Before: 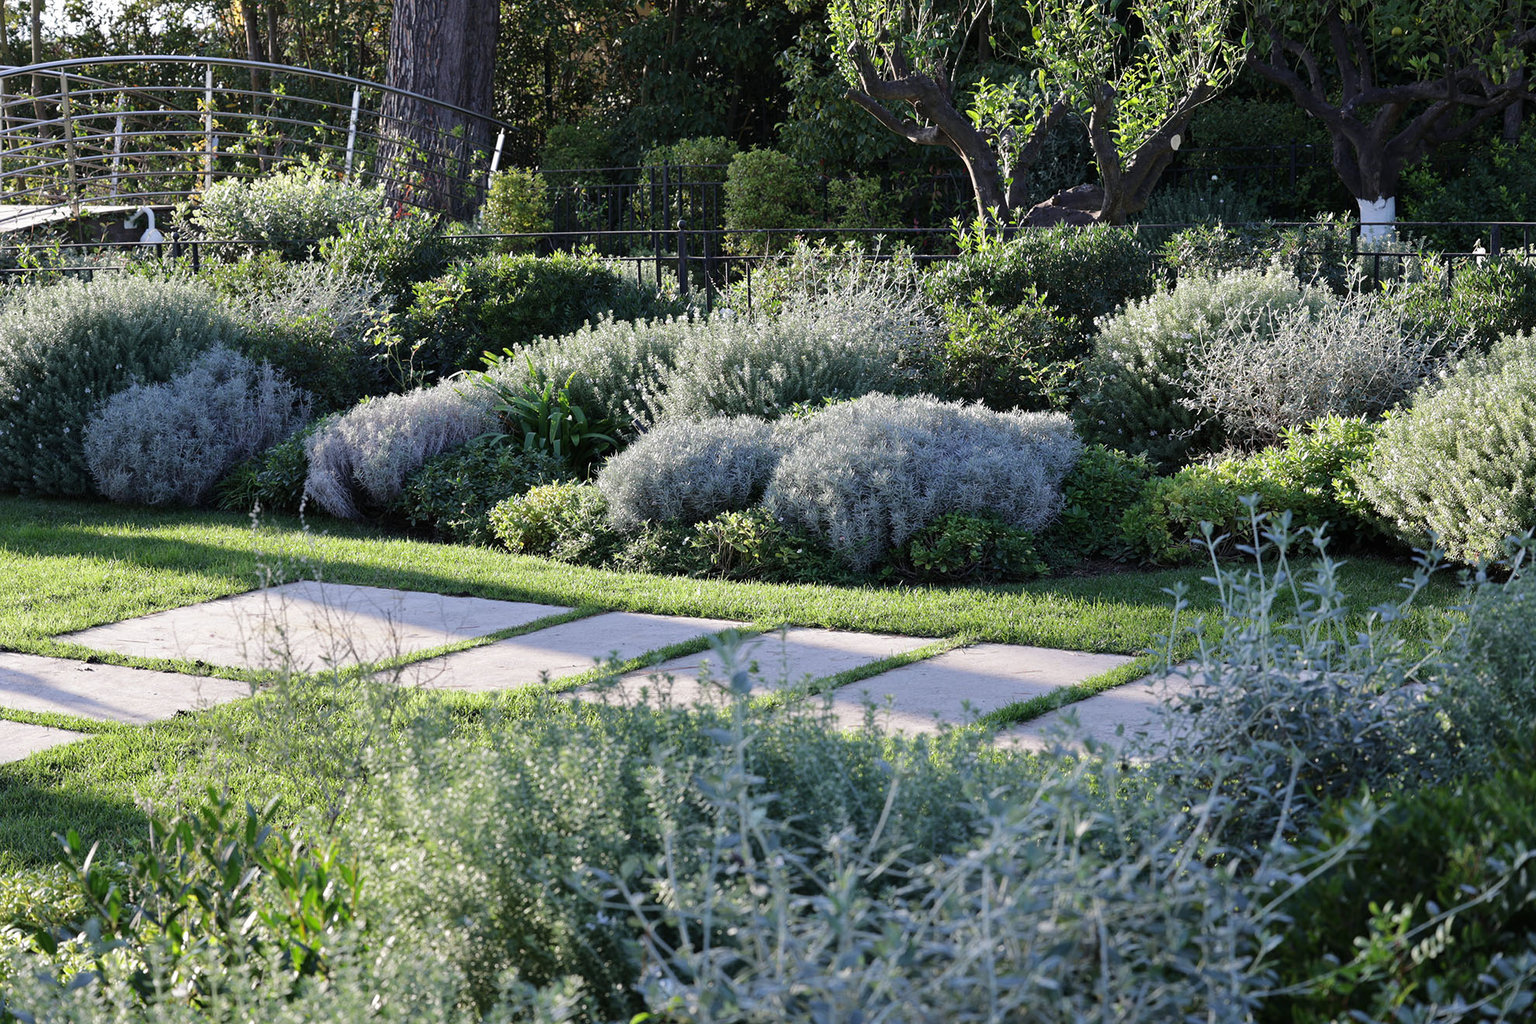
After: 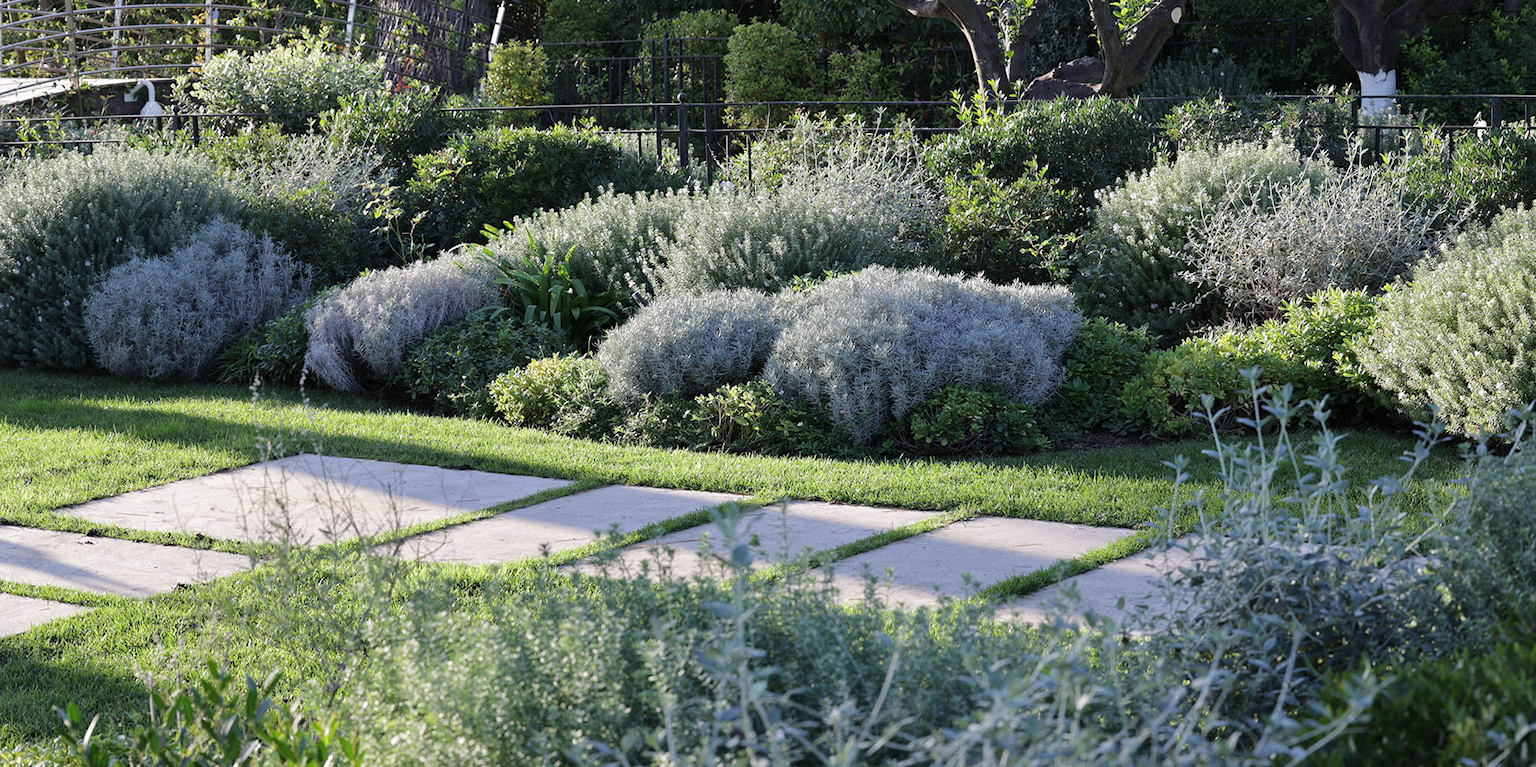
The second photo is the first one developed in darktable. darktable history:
crop and rotate: top 12.5%, bottom 12.5%
shadows and highlights: shadows 25, highlights -25
